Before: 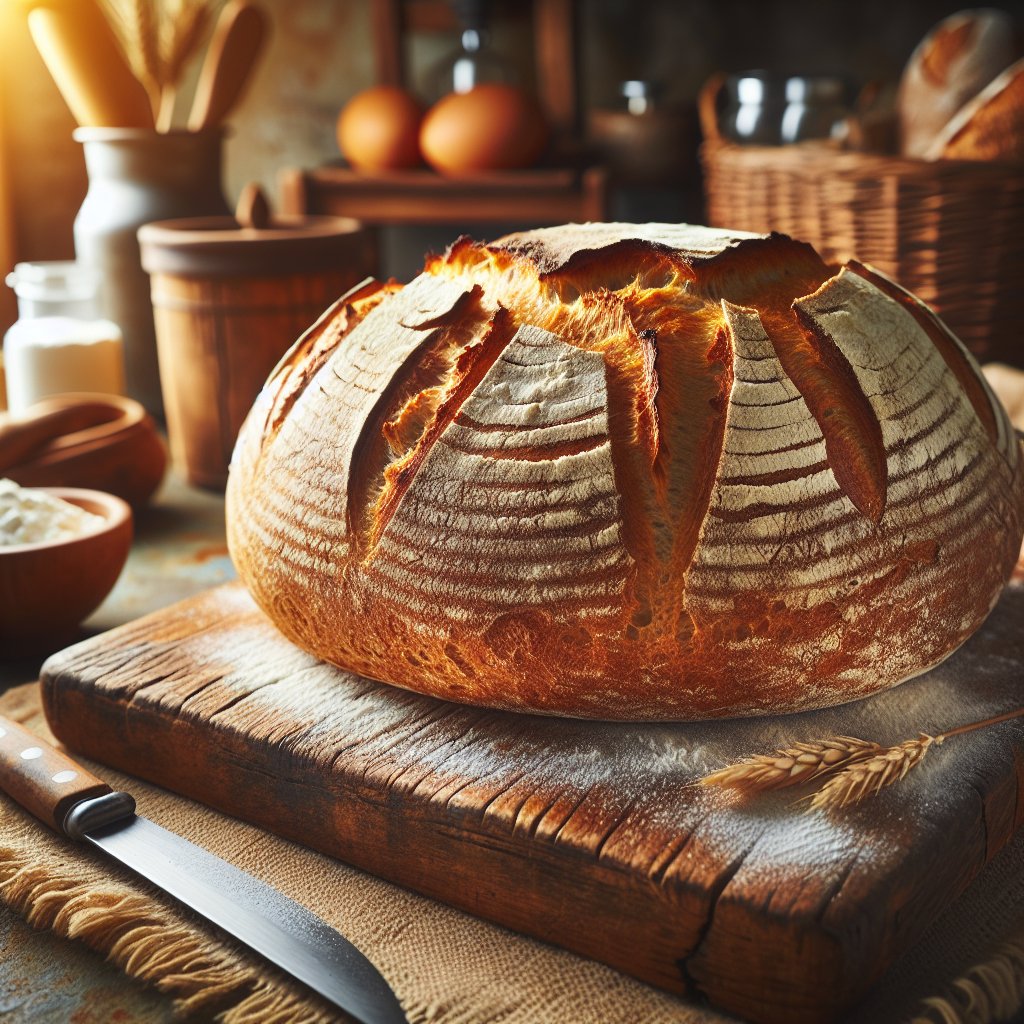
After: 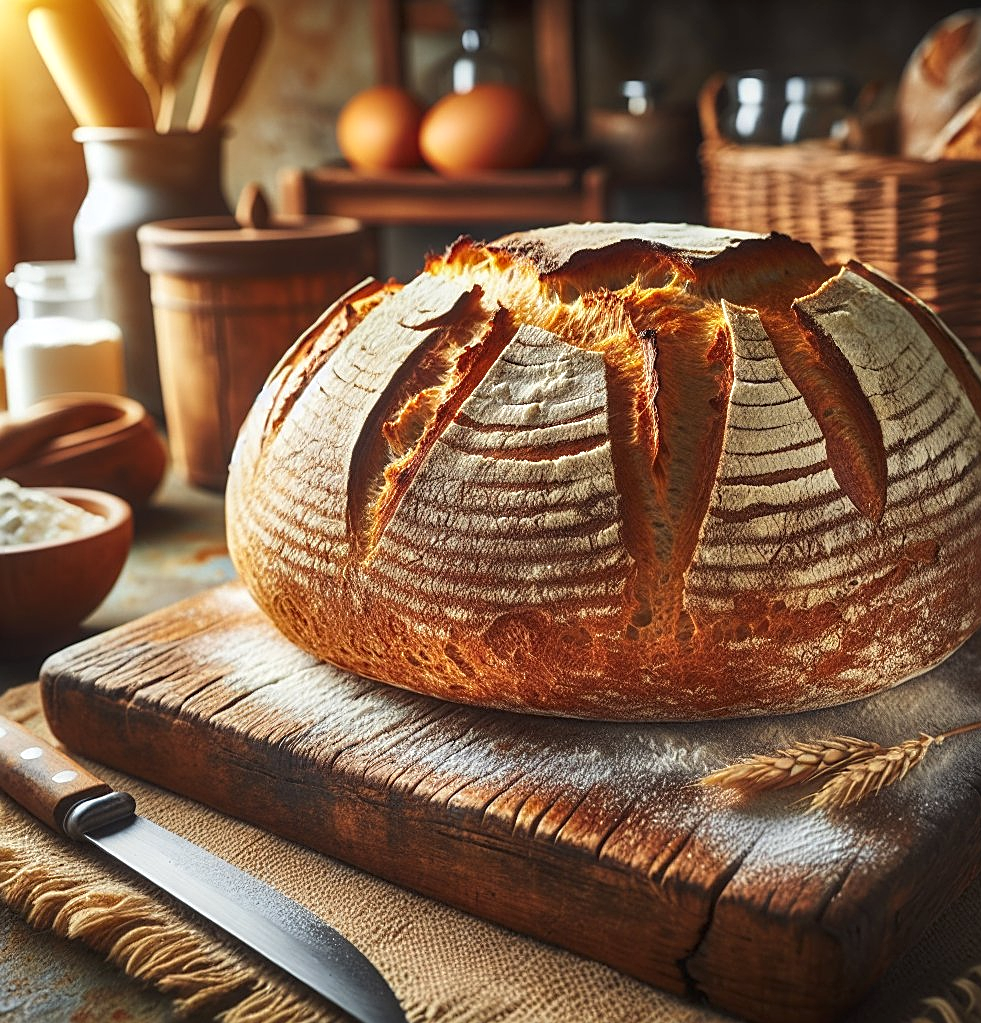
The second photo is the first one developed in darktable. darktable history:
local contrast: on, module defaults
crop: right 4.126%, bottom 0.031%
sharpen: on, module defaults
